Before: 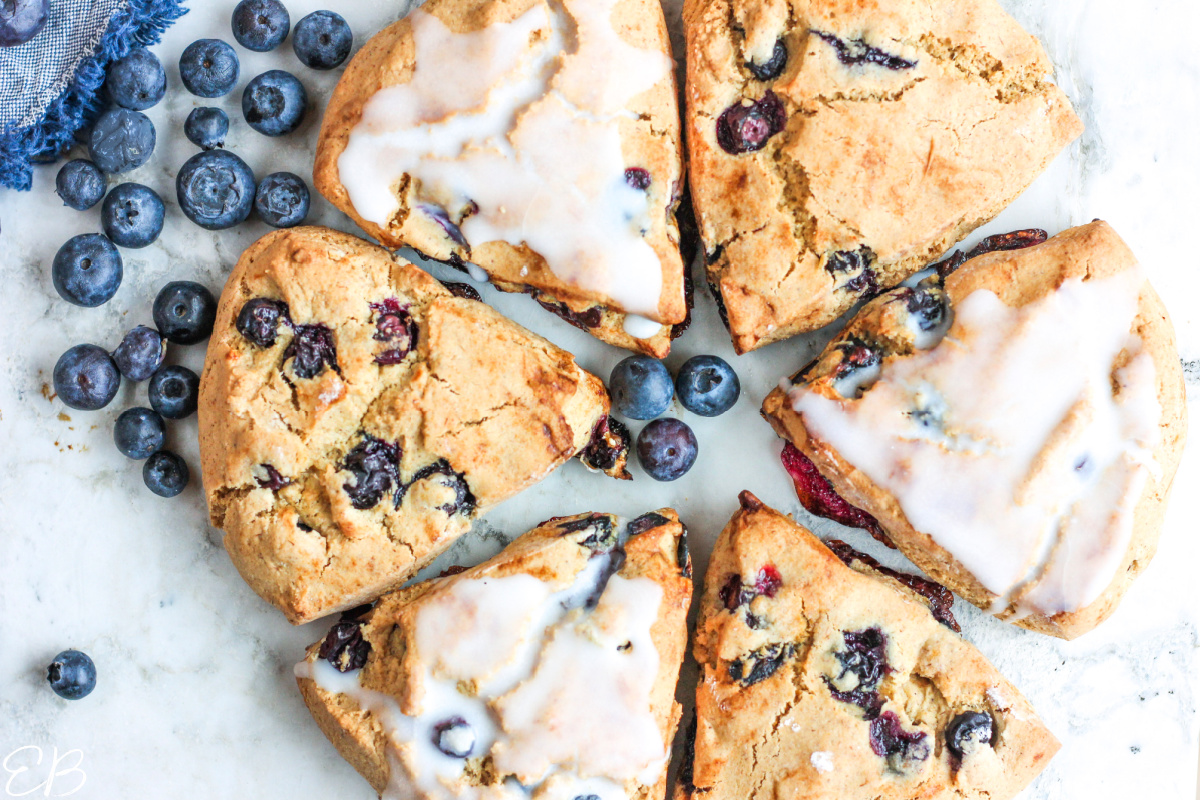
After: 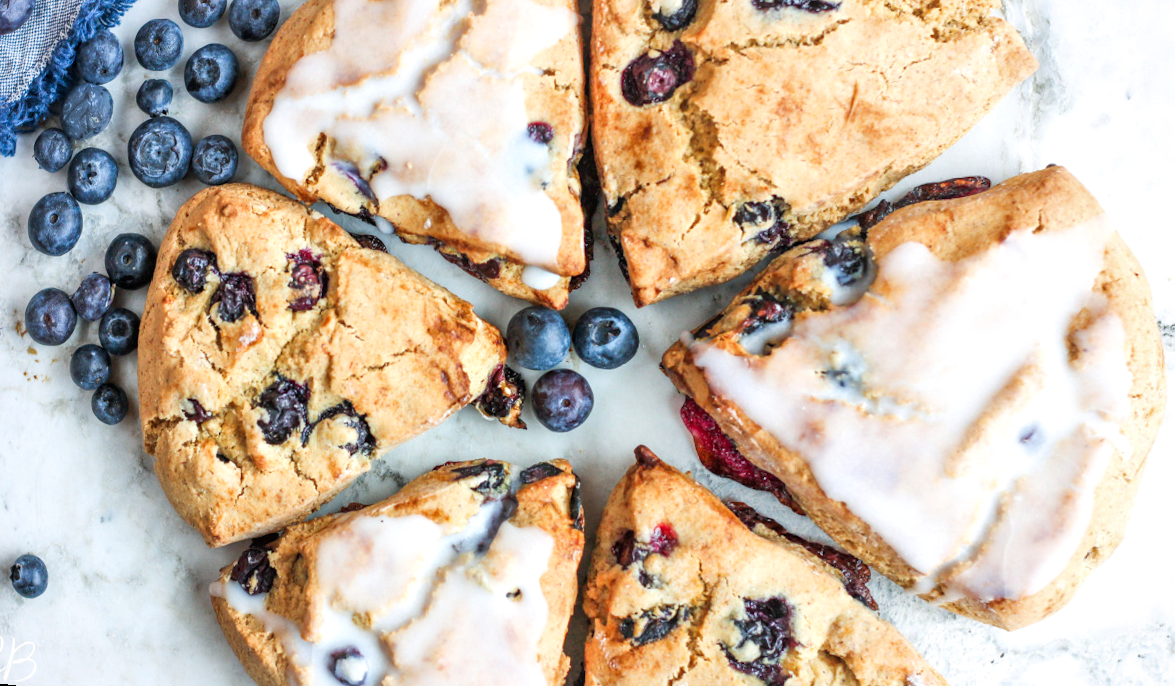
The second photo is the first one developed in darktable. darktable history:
local contrast: mode bilateral grid, contrast 20, coarseness 50, detail 130%, midtone range 0.2
rotate and perspective: rotation 1.69°, lens shift (vertical) -0.023, lens shift (horizontal) -0.291, crop left 0.025, crop right 0.988, crop top 0.092, crop bottom 0.842
